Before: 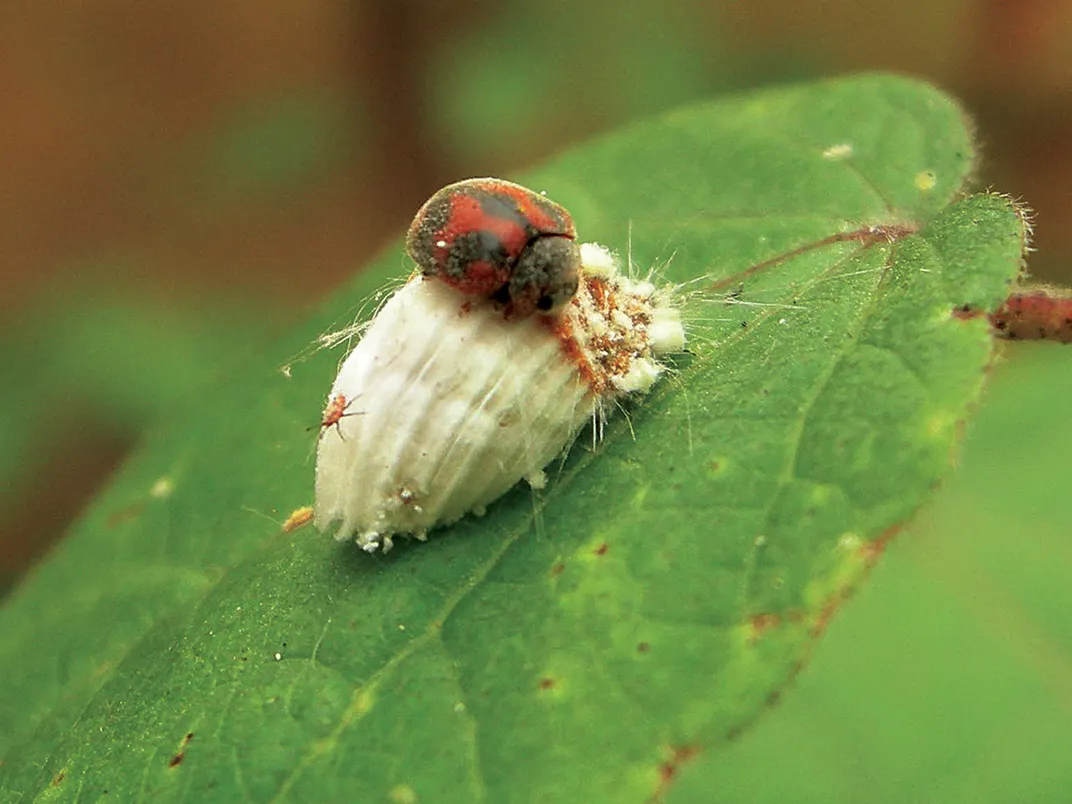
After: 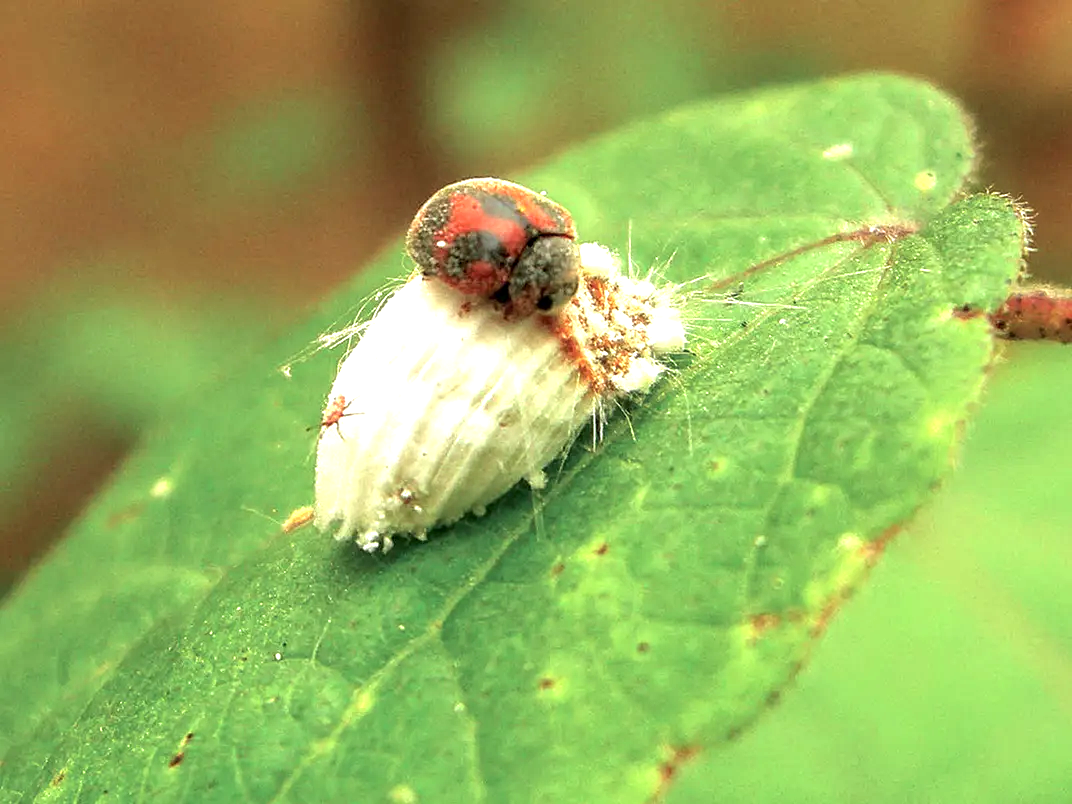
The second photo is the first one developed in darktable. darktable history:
local contrast: detail 130%
exposure: exposure 0.943 EV, compensate highlight preservation false
